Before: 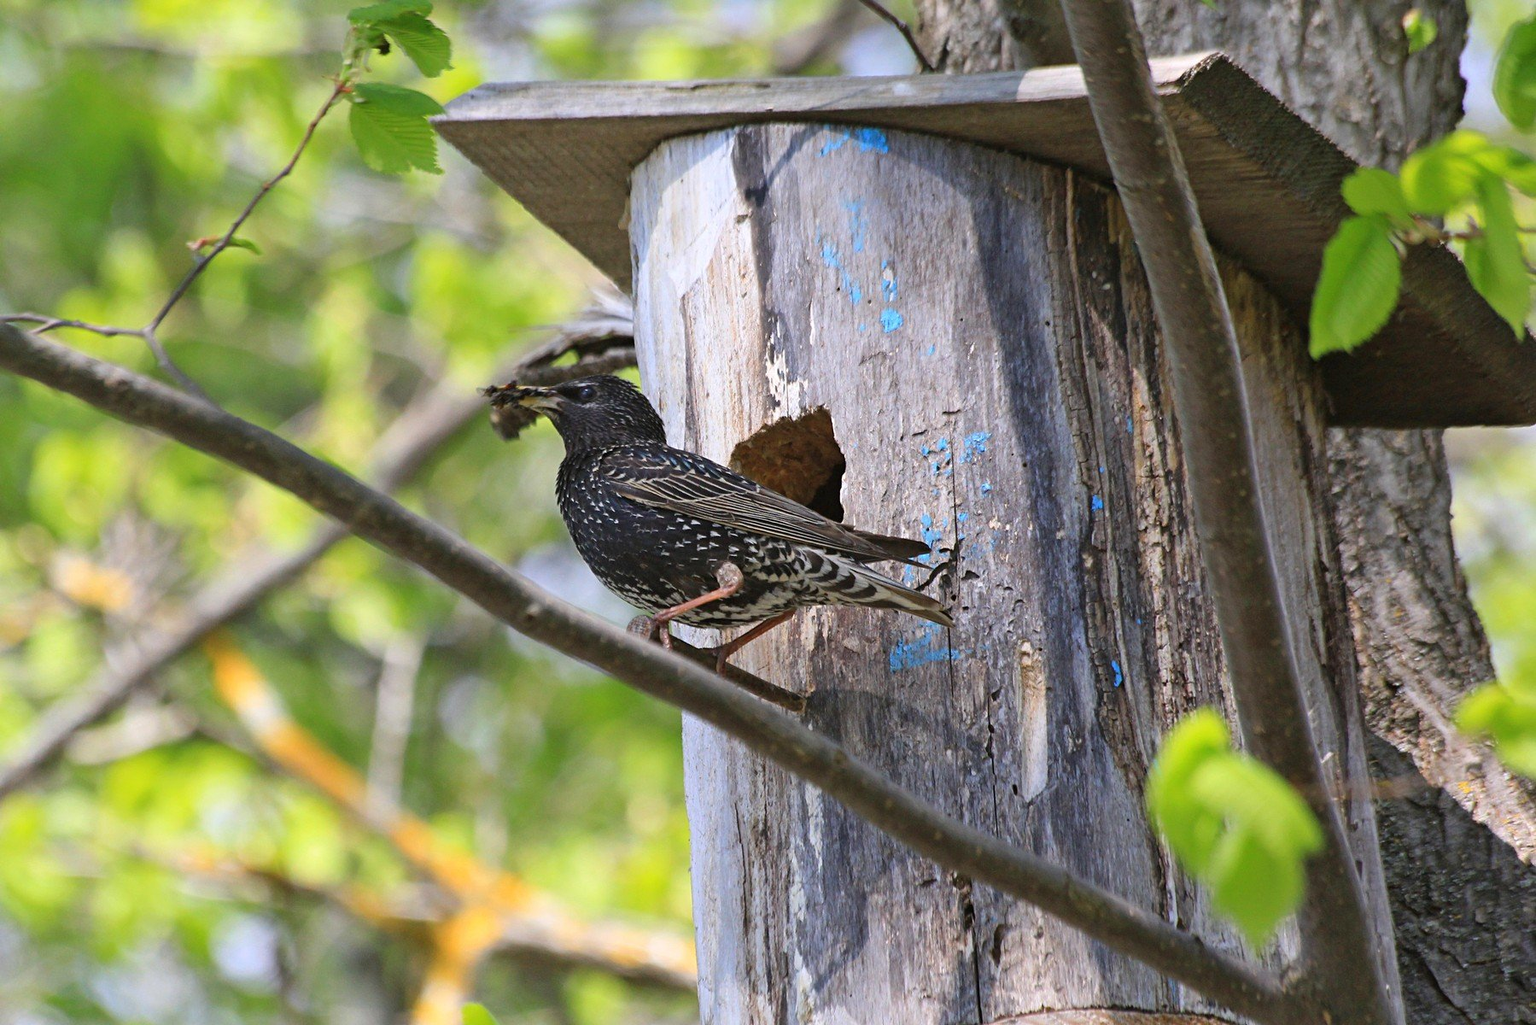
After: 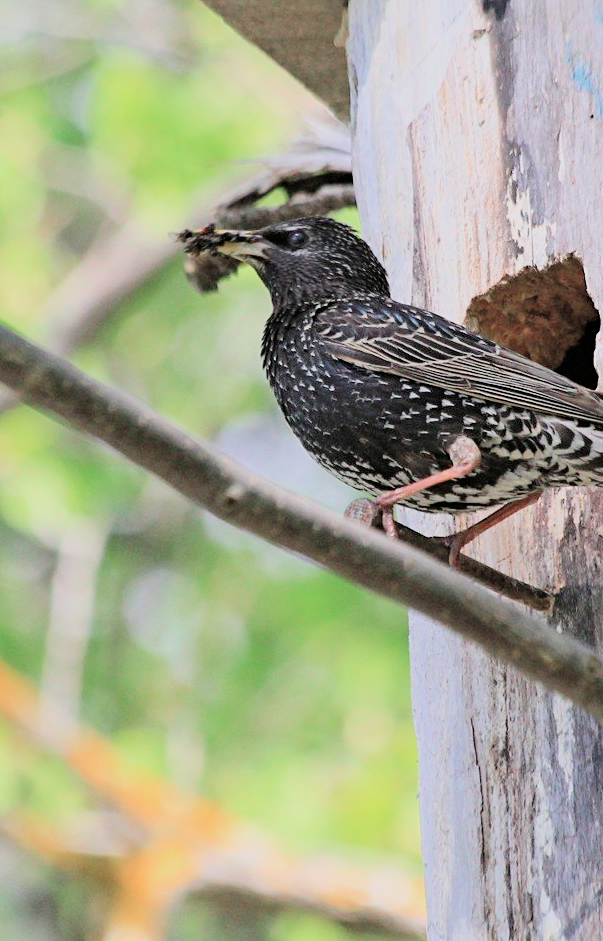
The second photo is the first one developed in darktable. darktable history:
filmic rgb: black relative exposure -6.15 EV, white relative exposure 6.96 EV, hardness 2.23, color science v6 (2022)
exposure: black level correction 0.001, exposure 1.116 EV, compensate highlight preservation false
crop and rotate: left 21.77%, top 18.528%, right 44.676%, bottom 2.997%
color contrast: blue-yellow contrast 0.7
